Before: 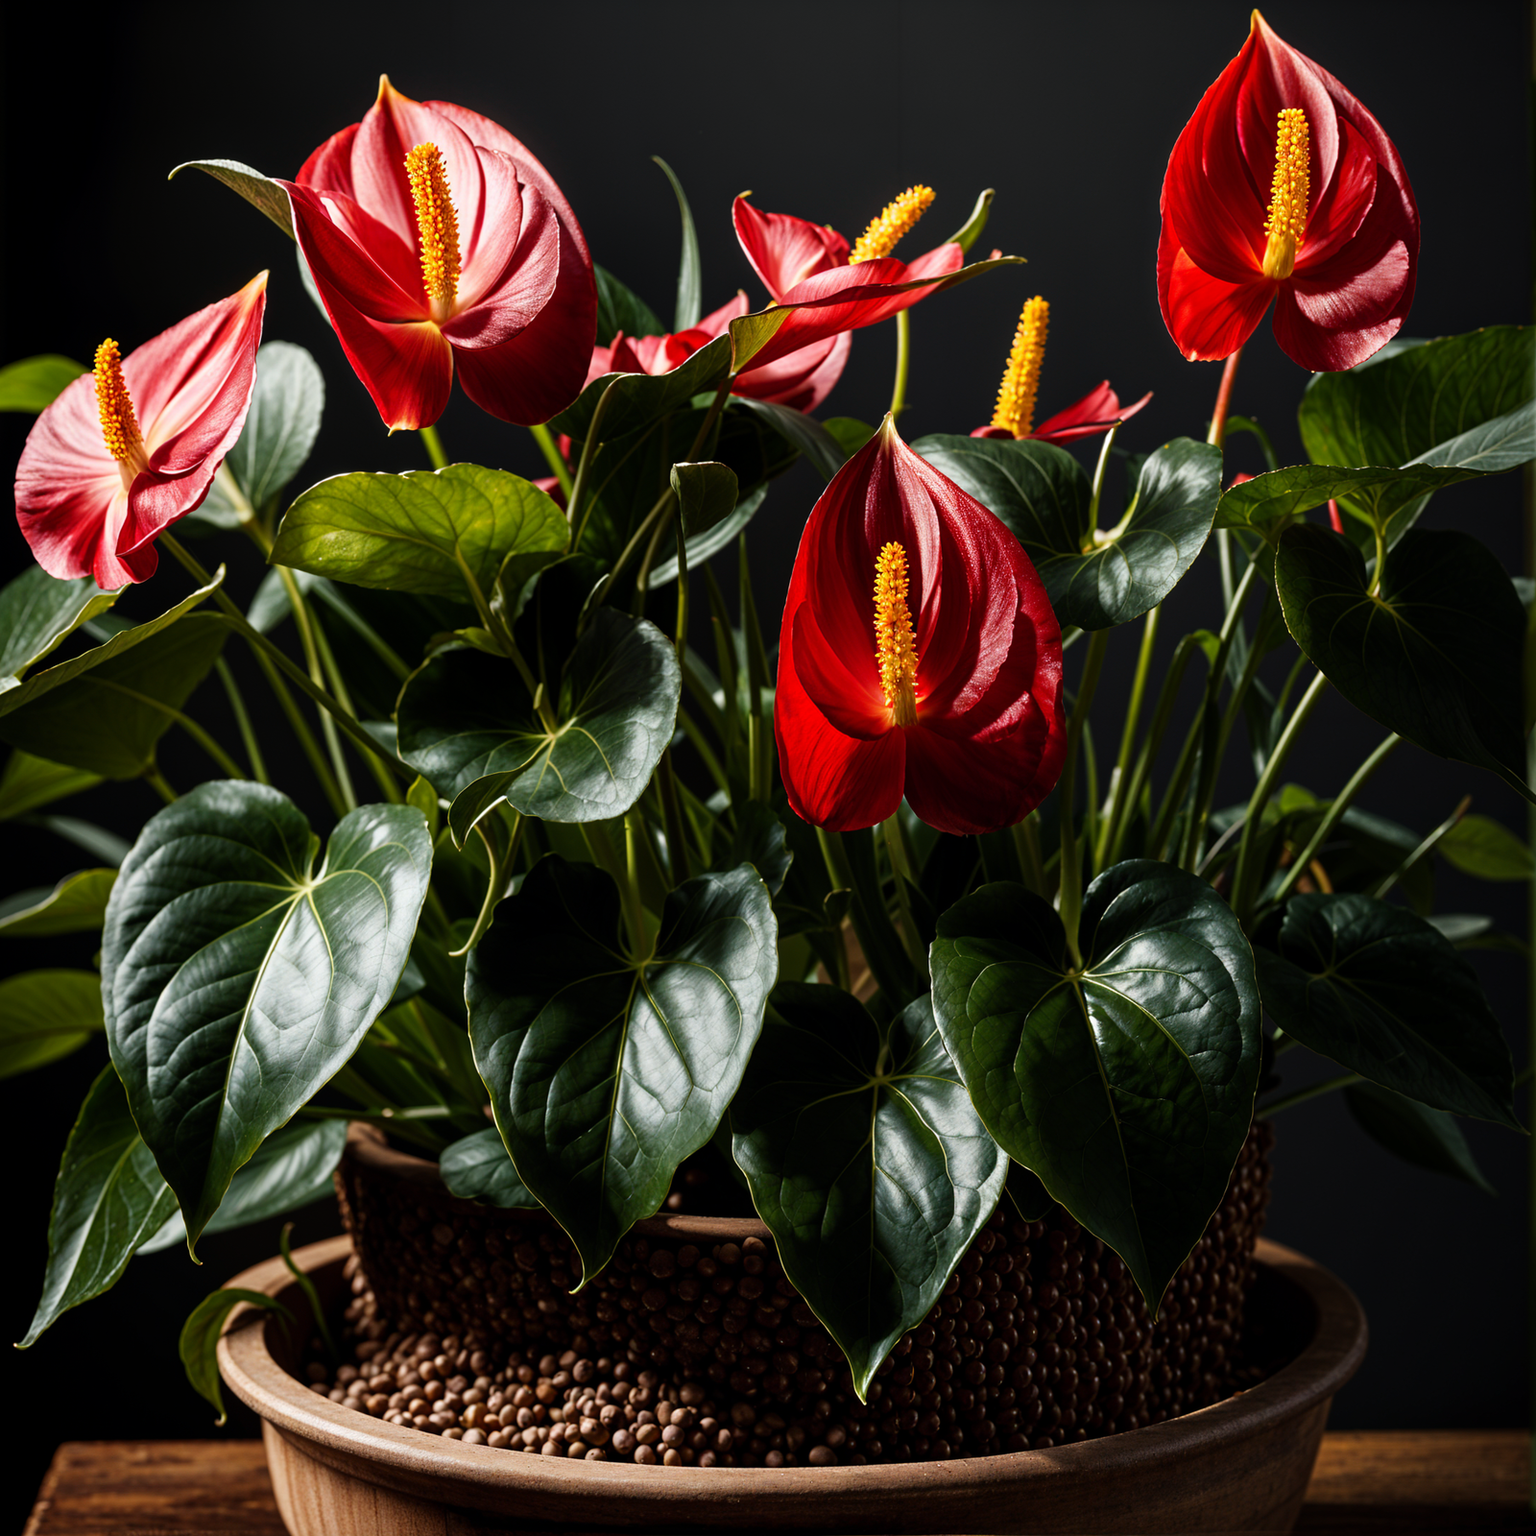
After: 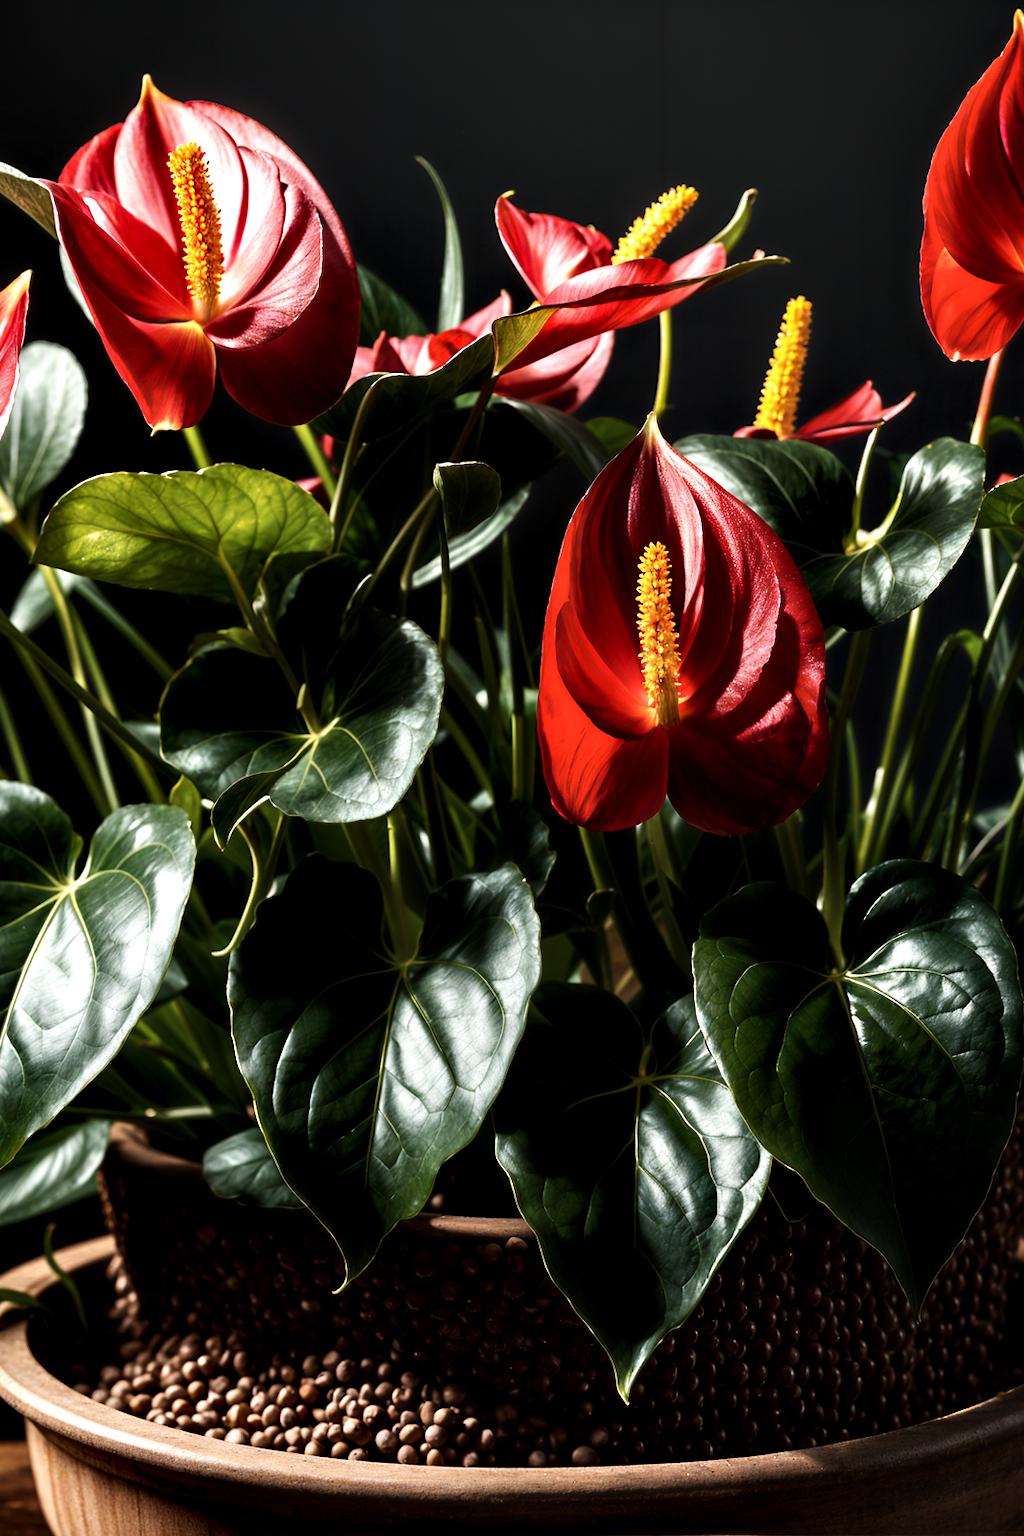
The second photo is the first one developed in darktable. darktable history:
crop and rotate: left 15.446%, right 17.836%
tone equalizer: -8 EV -0.417 EV, -7 EV -0.389 EV, -6 EV -0.333 EV, -5 EV -0.222 EV, -3 EV 0.222 EV, -2 EV 0.333 EV, -1 EV 0.389 EV, +0 EV 0.417 EV, edges refinement/feathering 500, mask exposure compensation -1.57 EV, preserve details no
contrast equalizer: y [[0.514, 0.573, 0.581, 0.508, 0.5, 0.5], [0.5 ×6], [0.5 ×6], [0 ×6], [0 ×6]]
